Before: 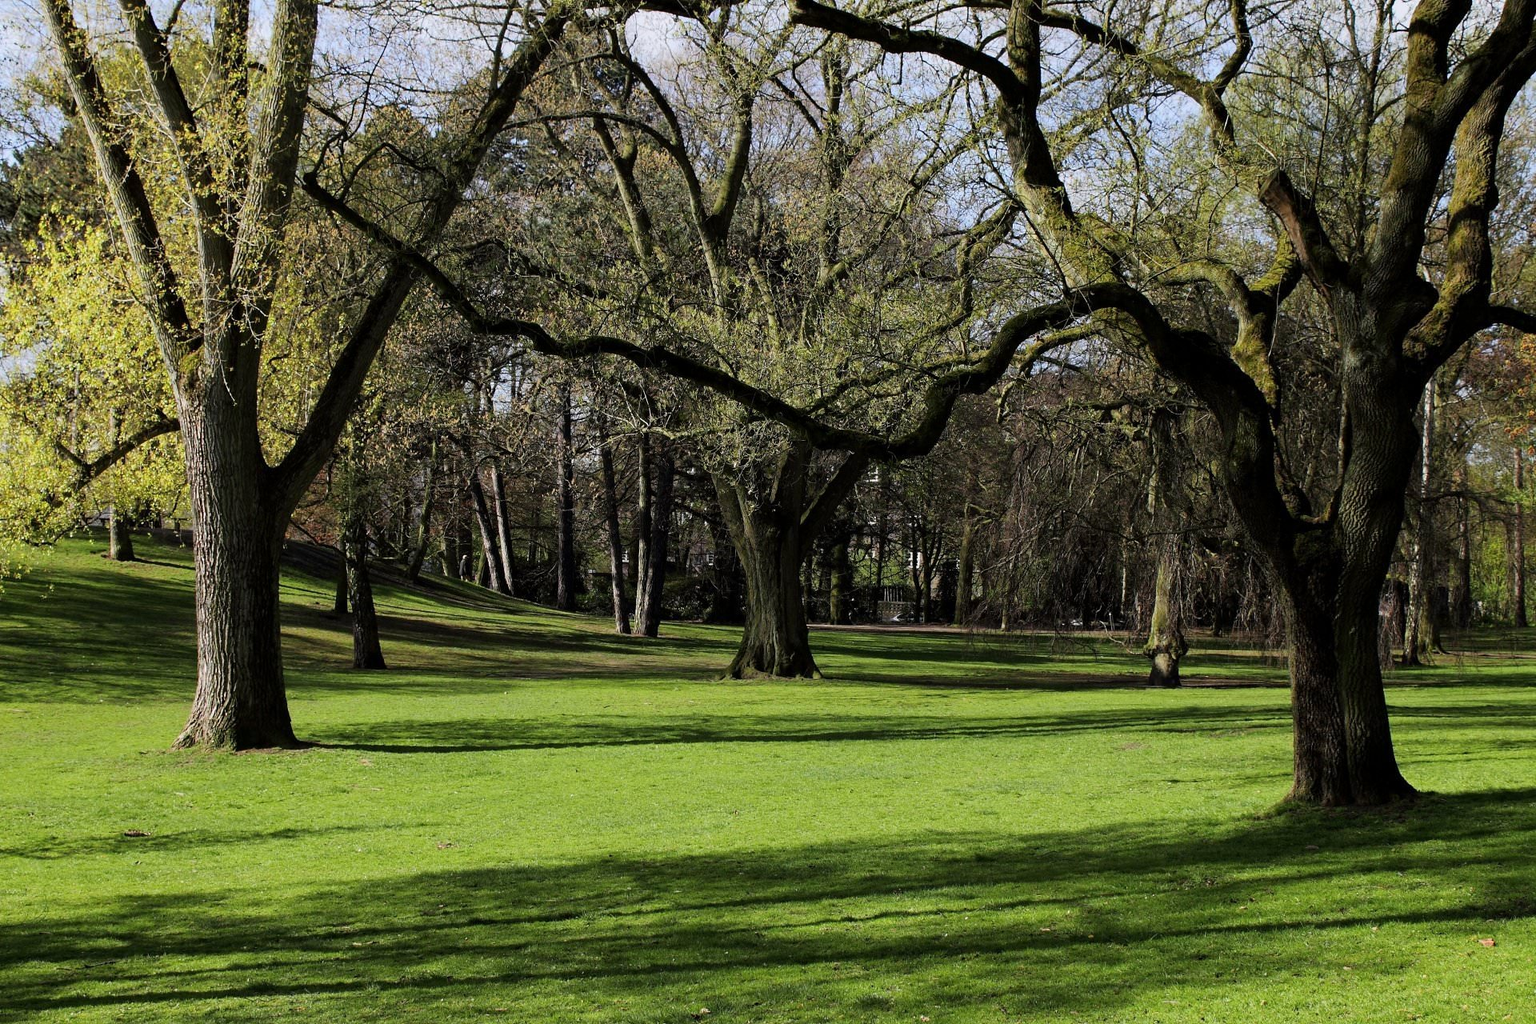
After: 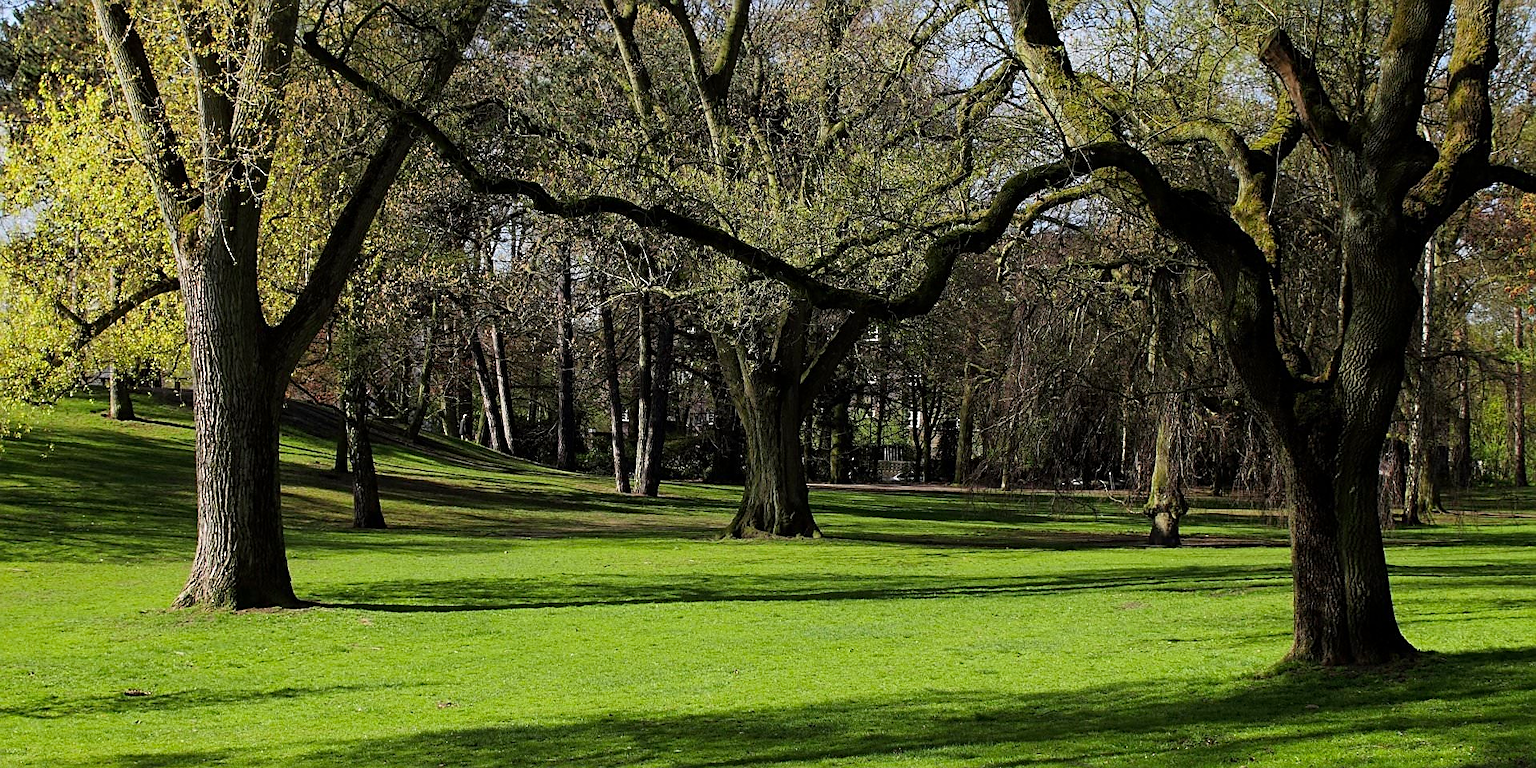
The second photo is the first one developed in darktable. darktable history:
color calibration: output R [0.946, 0.065, -0.013, 0], output G [-0.246, 1.264, -0.017, 0], output B [0.046, -0.098, 1.05, 0], illuminant custom, x 0.344, y 0.359, temperature 5045.54 K
sharpen: on, module defaults
crop: top 13.819%, bottom 11.169%
